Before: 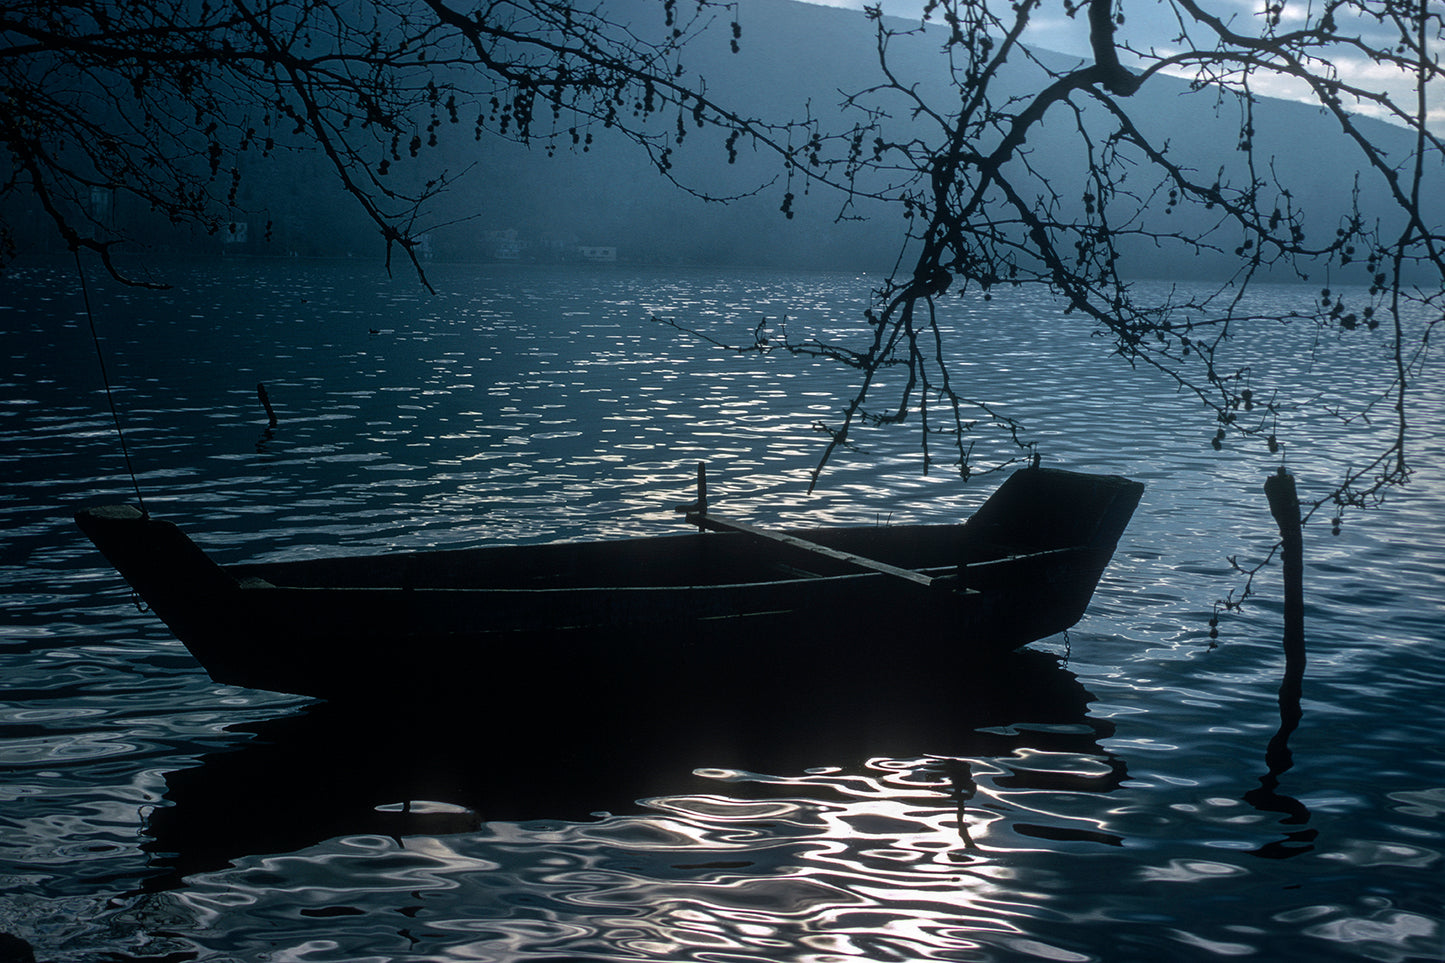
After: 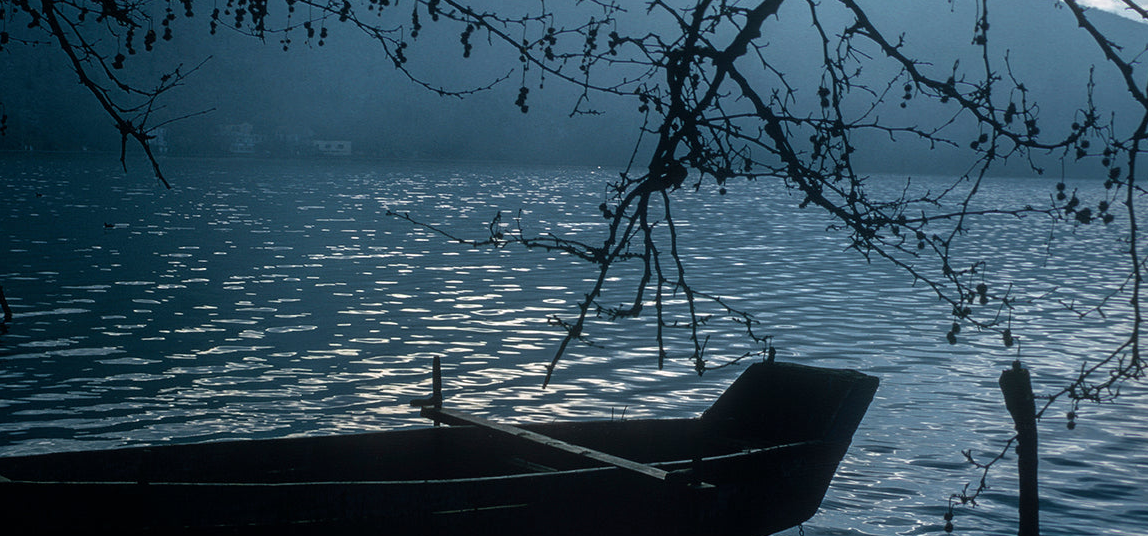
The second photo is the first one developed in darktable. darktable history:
crop: left 18.38%, top 11.092%, right 2.134%, bottom 33.217%
tone equalizer: on, module defaults
